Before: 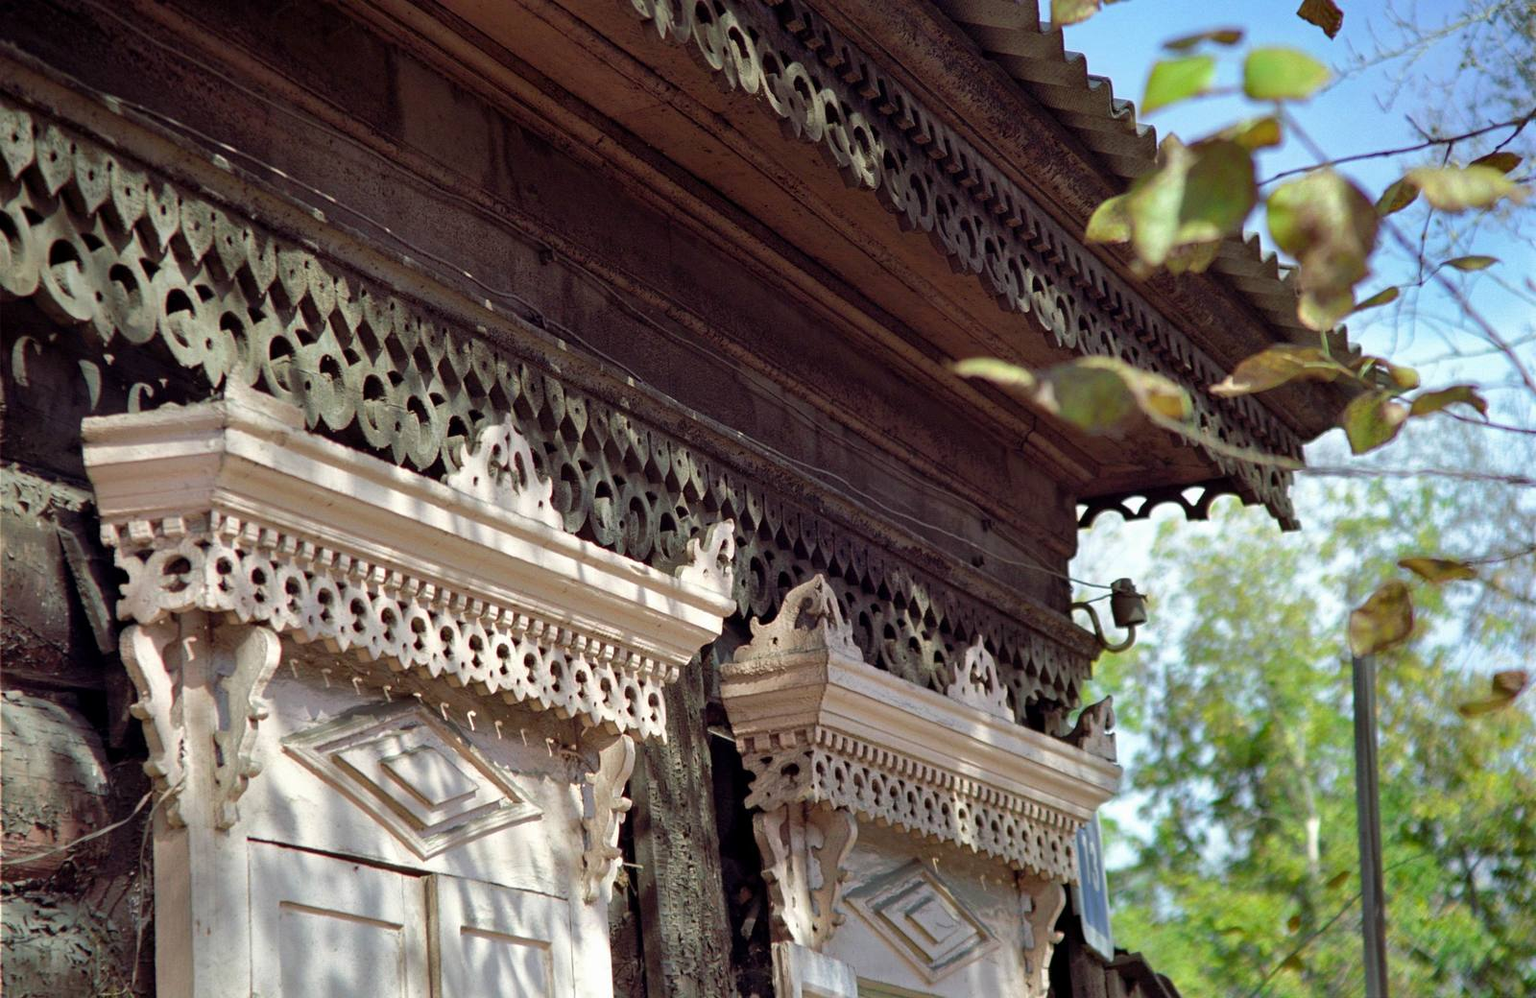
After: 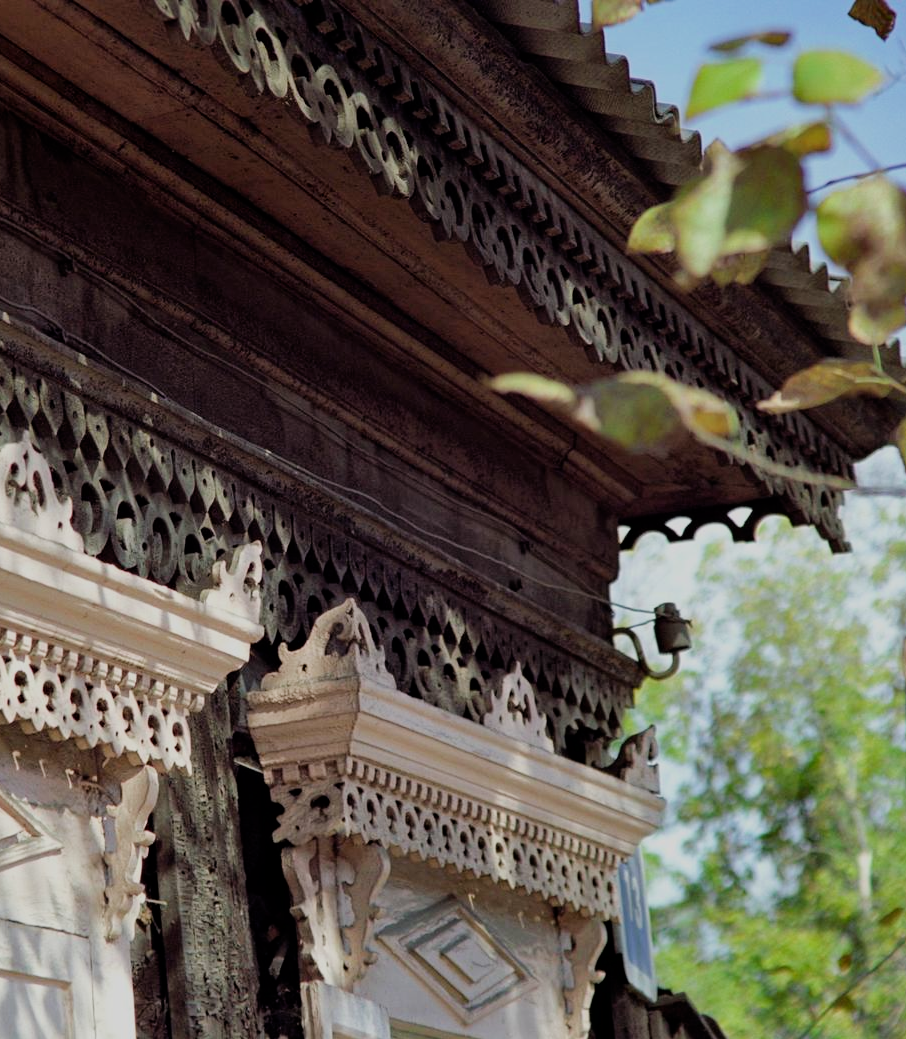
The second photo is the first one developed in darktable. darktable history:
crop: left 31.458%, top 0%, right 11.876%
filmic rgb: black relative exposure -7.65 EV, white relative exposure 4.56 EV, hardness 3.61
